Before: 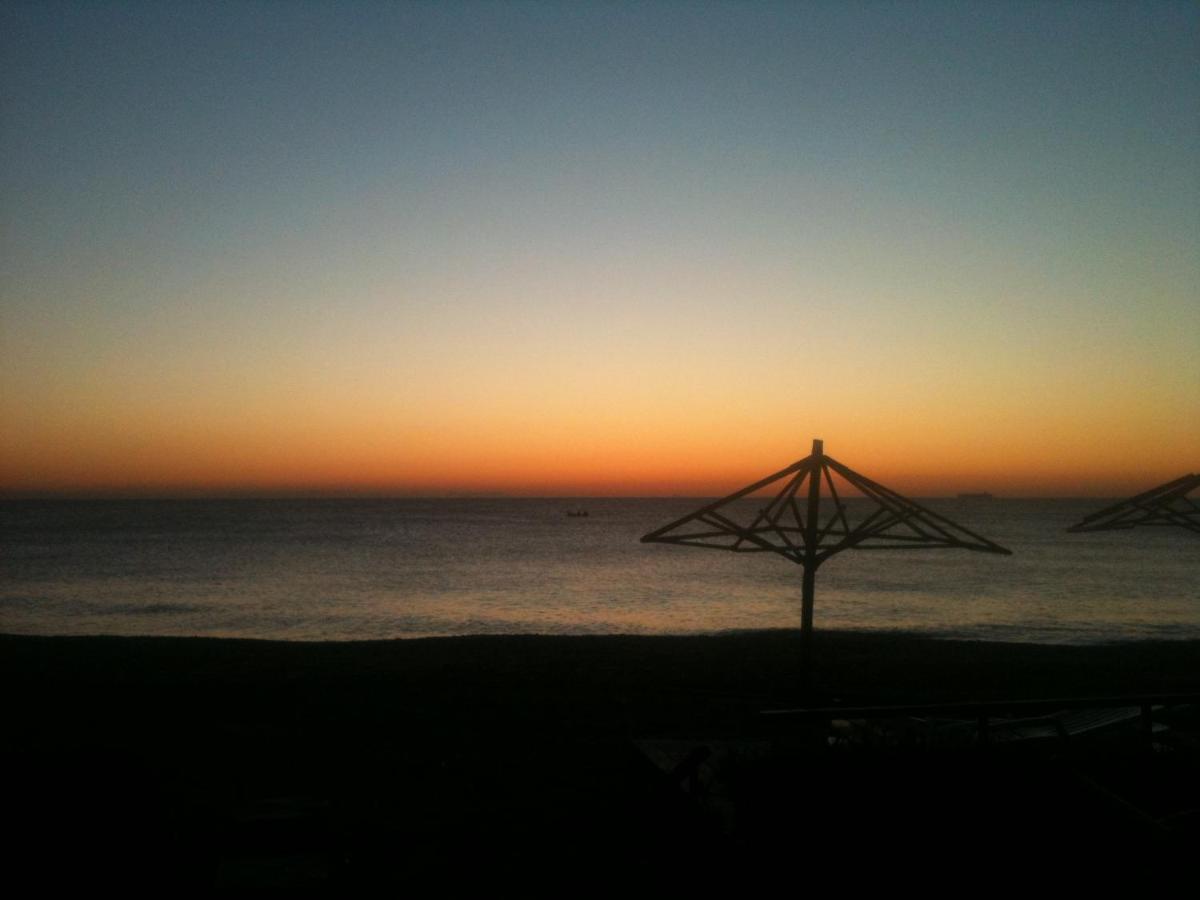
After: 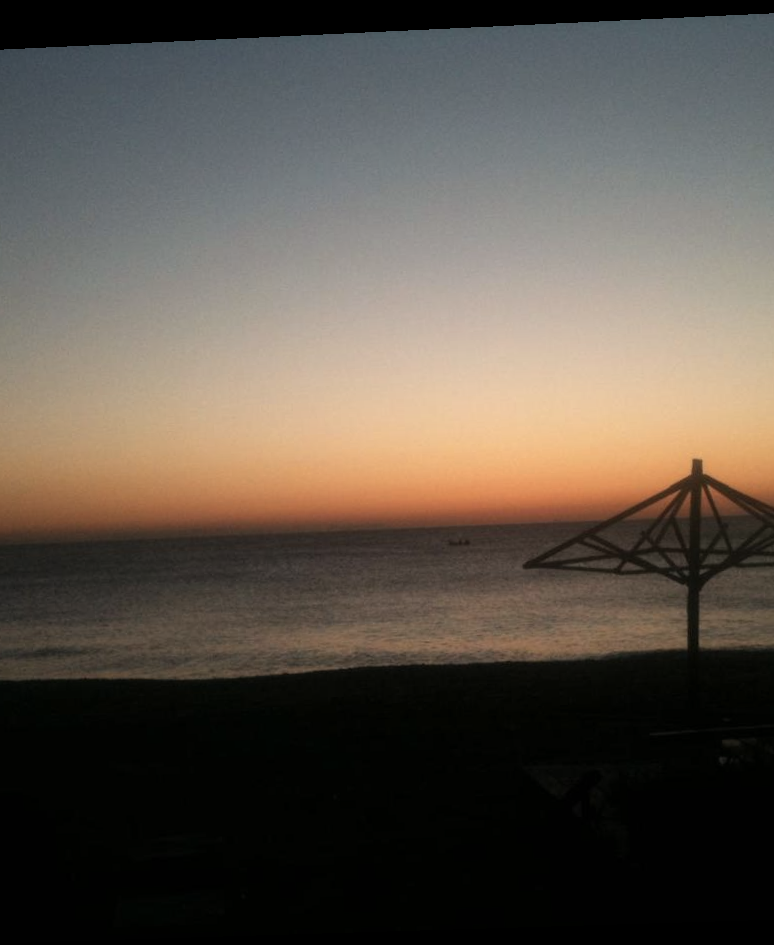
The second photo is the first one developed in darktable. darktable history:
crop: left 10.644%, right 26.528%
rotate and perspective: rotation -2.22°, lens shift (horizontal) -0.022, automatic cropping off
color correction: highlights a* 5.59, highlights b* 5.24, saturation 0.68
